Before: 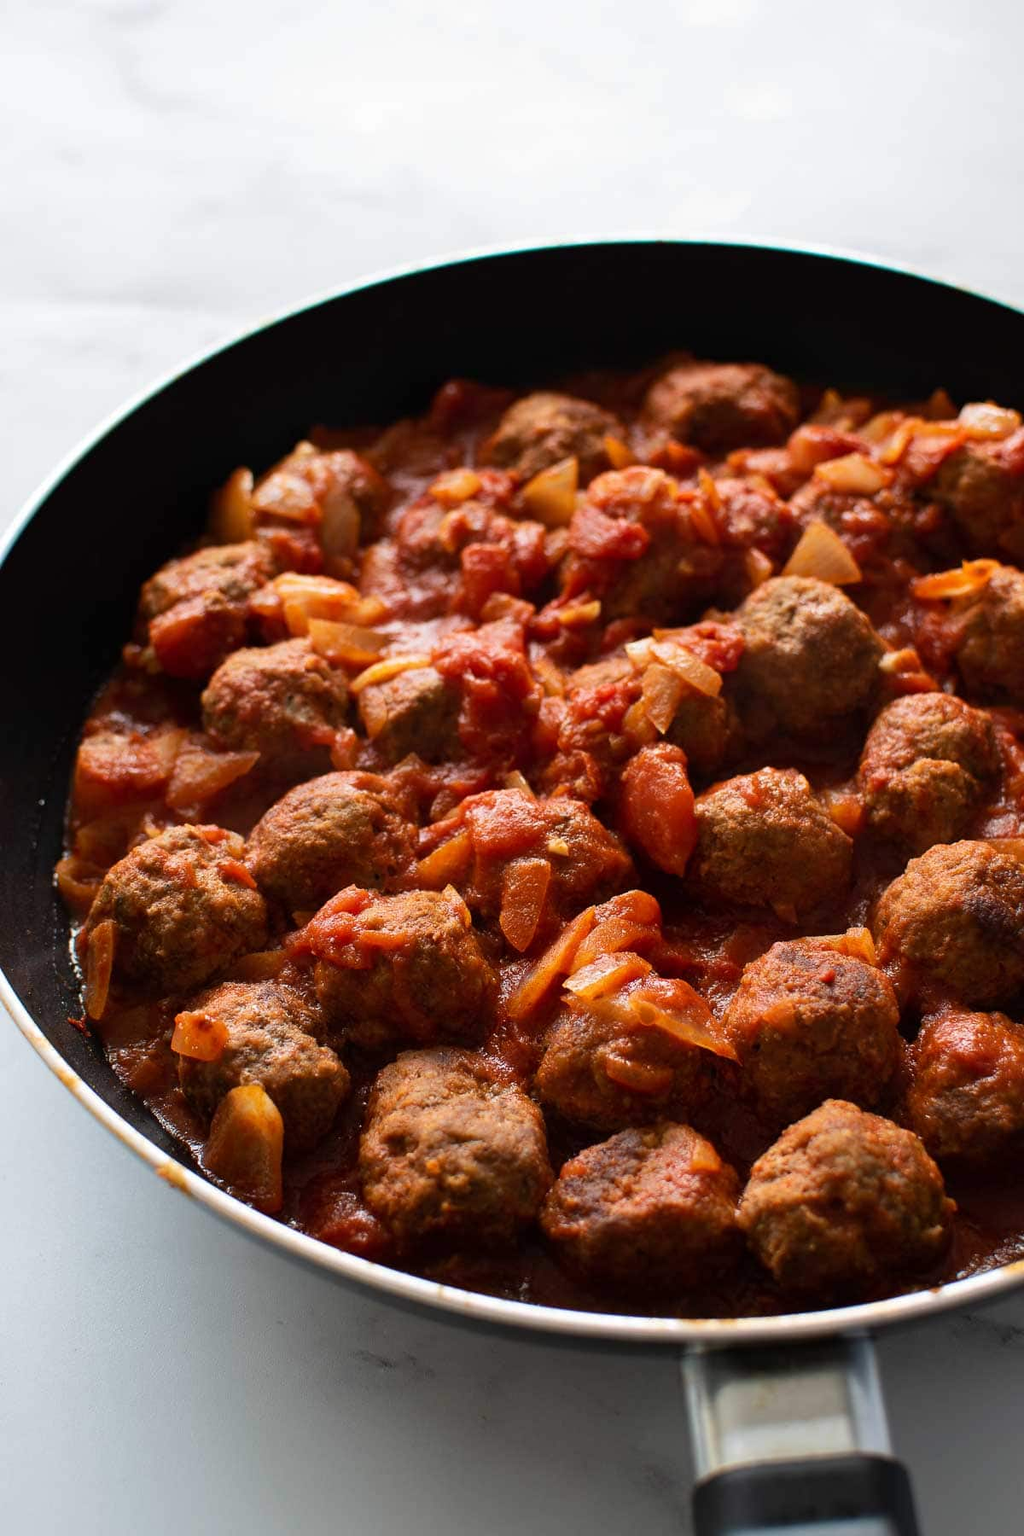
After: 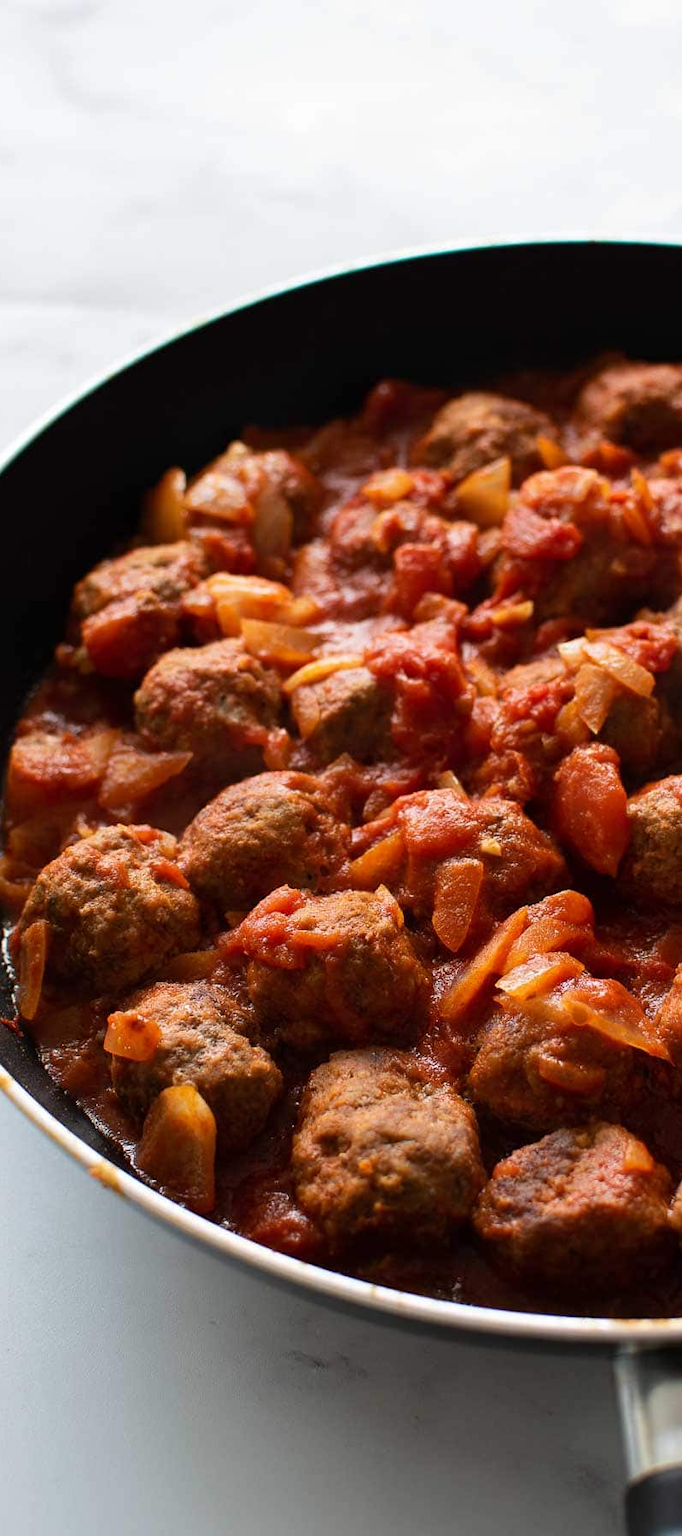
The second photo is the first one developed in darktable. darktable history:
crop and rotate: left 6.589%, right 26.701%
